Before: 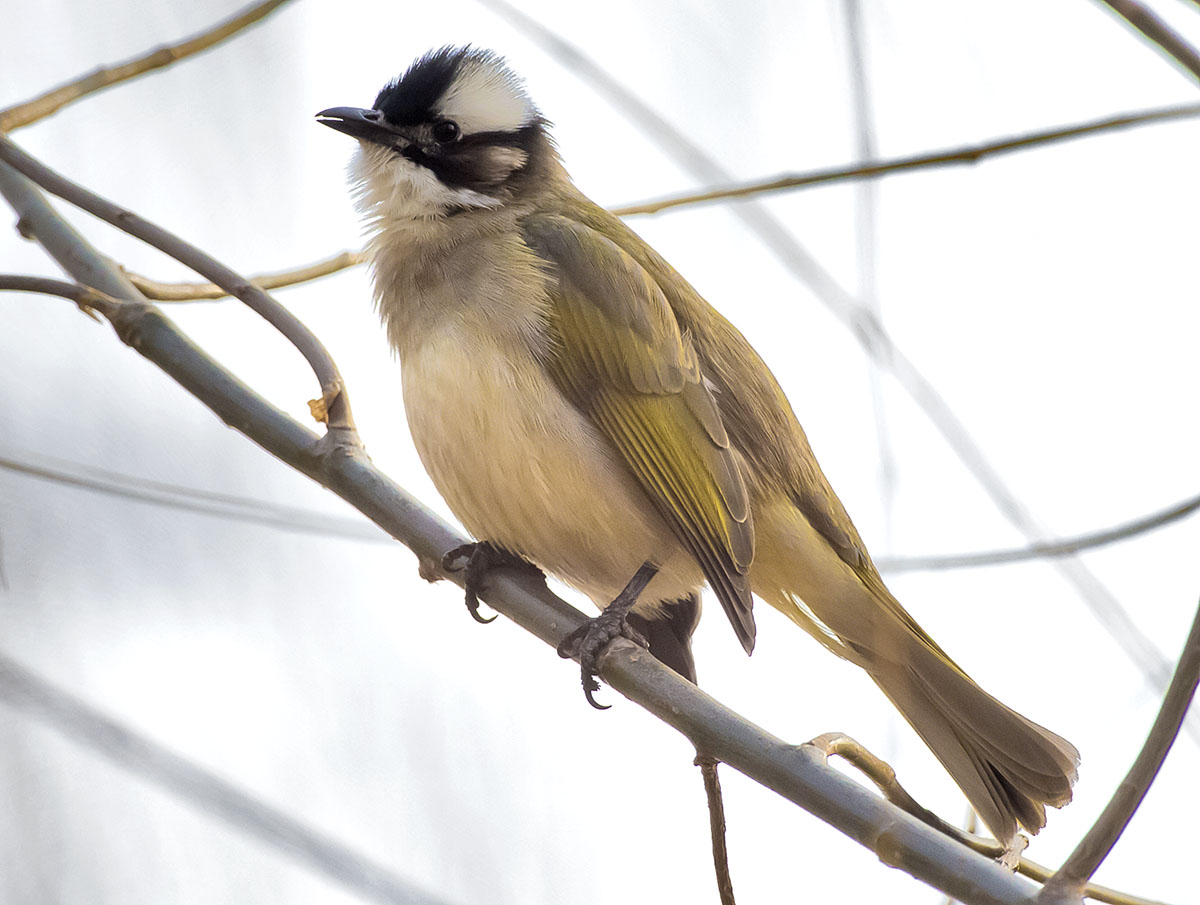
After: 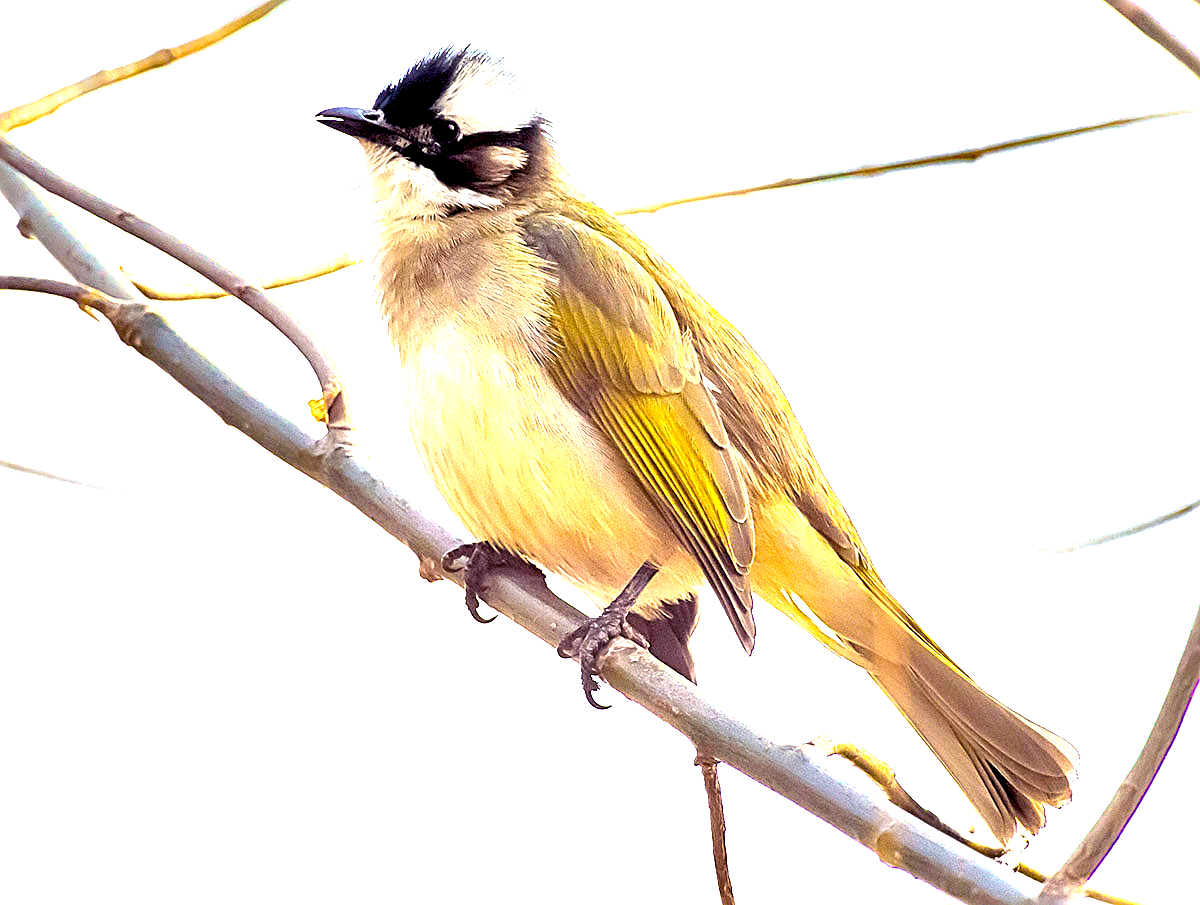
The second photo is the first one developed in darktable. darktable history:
sharpen: radius 2.846, amount 0.721
exposure: black level correction 0.01, exposure 1 EV, compensate highlight preservation false
color balance rgb: shadows lift › luminance -22.01%, shadows lift › chroma 9.221%, shadows lift › hue 283.17°, perceptual saturation grading › global saturation 25.161%, perceptual brilliance grading › global brilliance 18.278%
